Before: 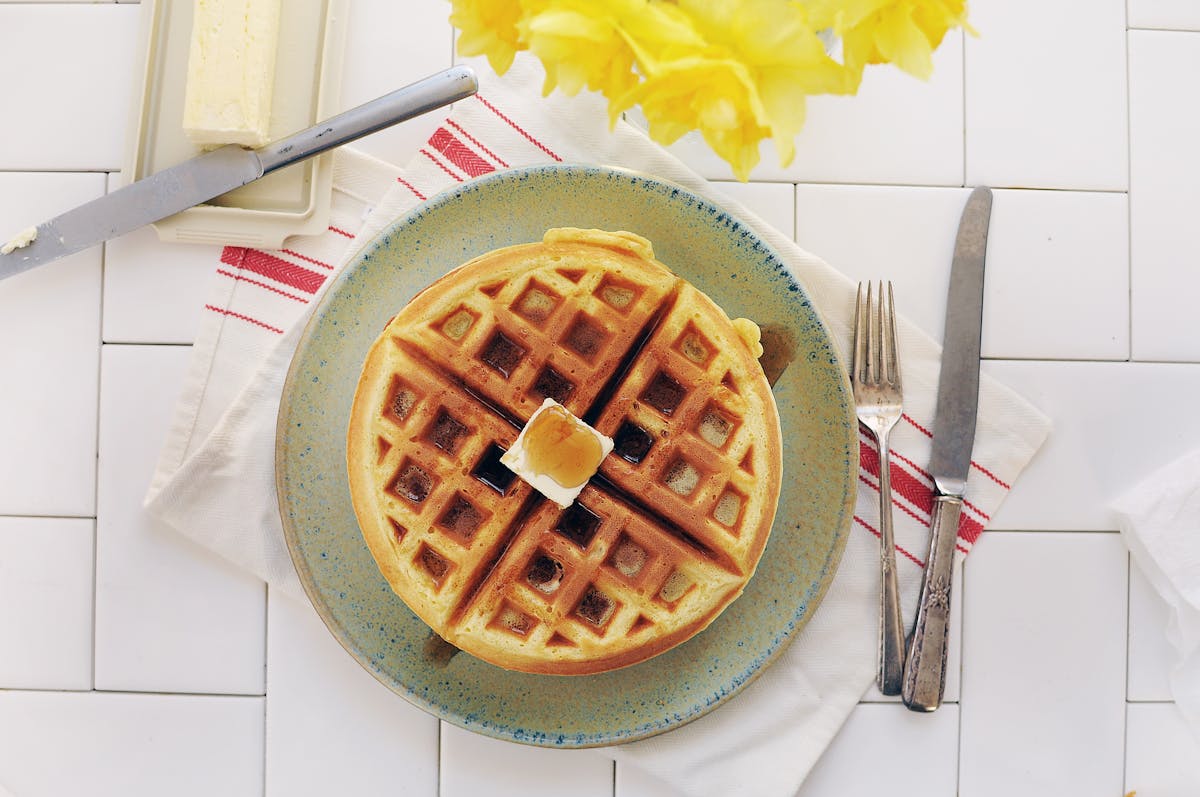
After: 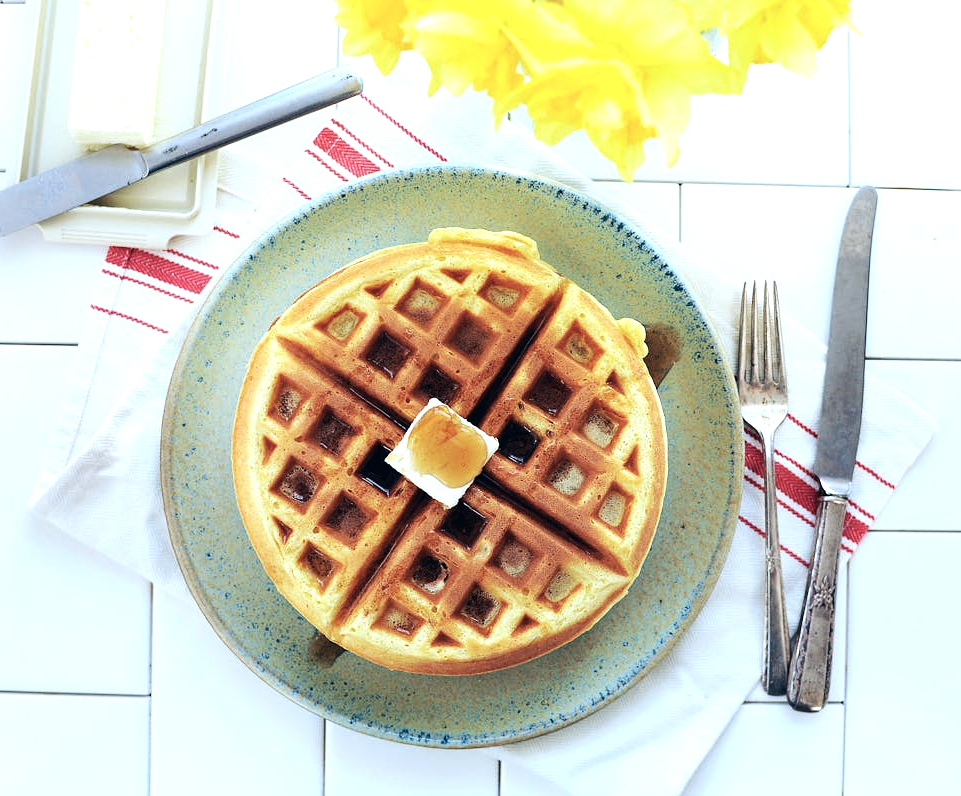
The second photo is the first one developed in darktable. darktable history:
crop and rotate: left 9.586%, right 10.283%
tone equalizer: -8 EV -0.739 EV, -7 EV -0.693 EV, -6 EV -0.604 EV, -5 EV -0.383 EV, -3 EV 0.379 EV, -2 EV 0.6 EV, -1 EV 0.681 EV, +0 EV 0.729 EV, edges refinement/feathering 500, mask exposure compensation -1.57 EV, preserve details no
color calibration: illuminant Planckian (black body), x 0.378, y 0.375, temperature 4040.93 K
